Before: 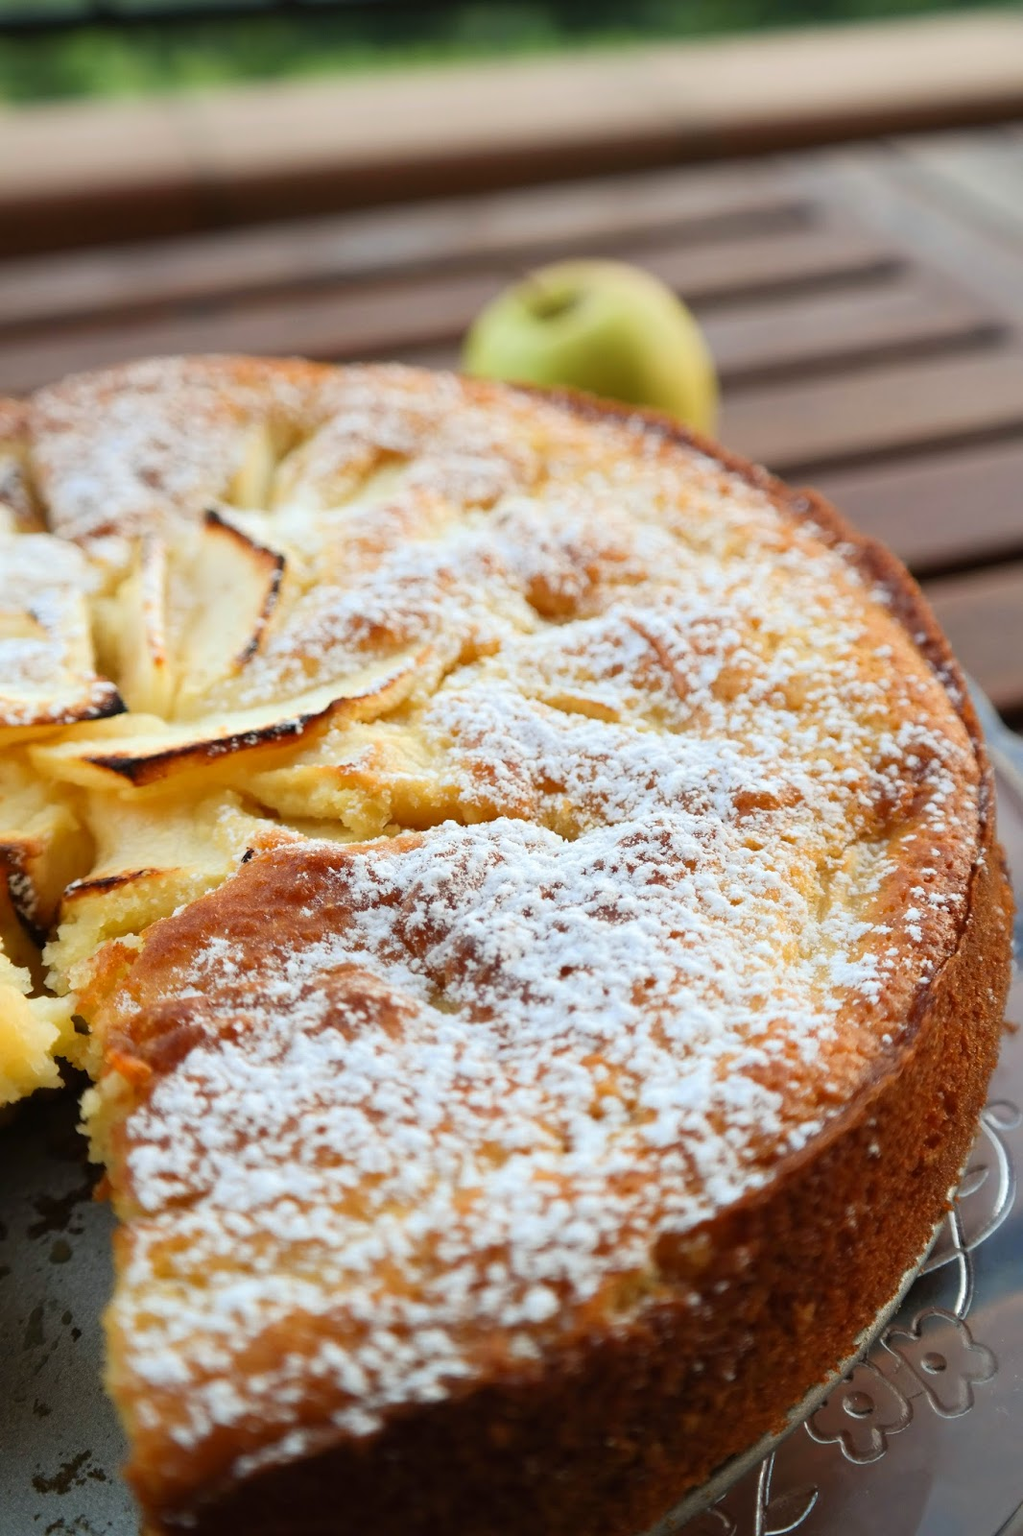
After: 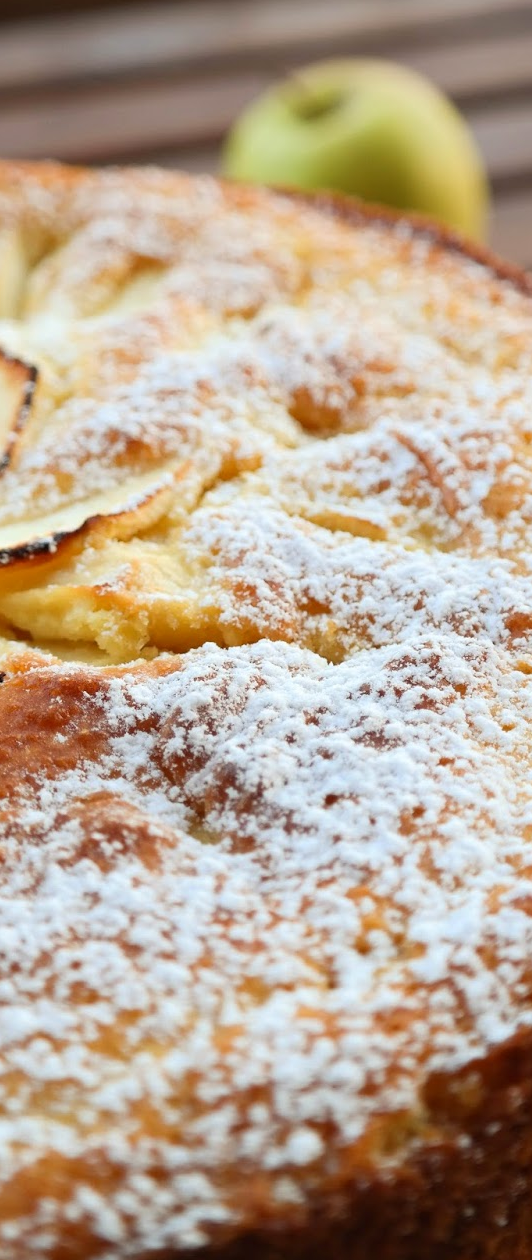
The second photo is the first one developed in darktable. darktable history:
crop and rotate: angle 0.023°, left 24.314%, top 13.25%, right 25.737%, bottom 7.915%
